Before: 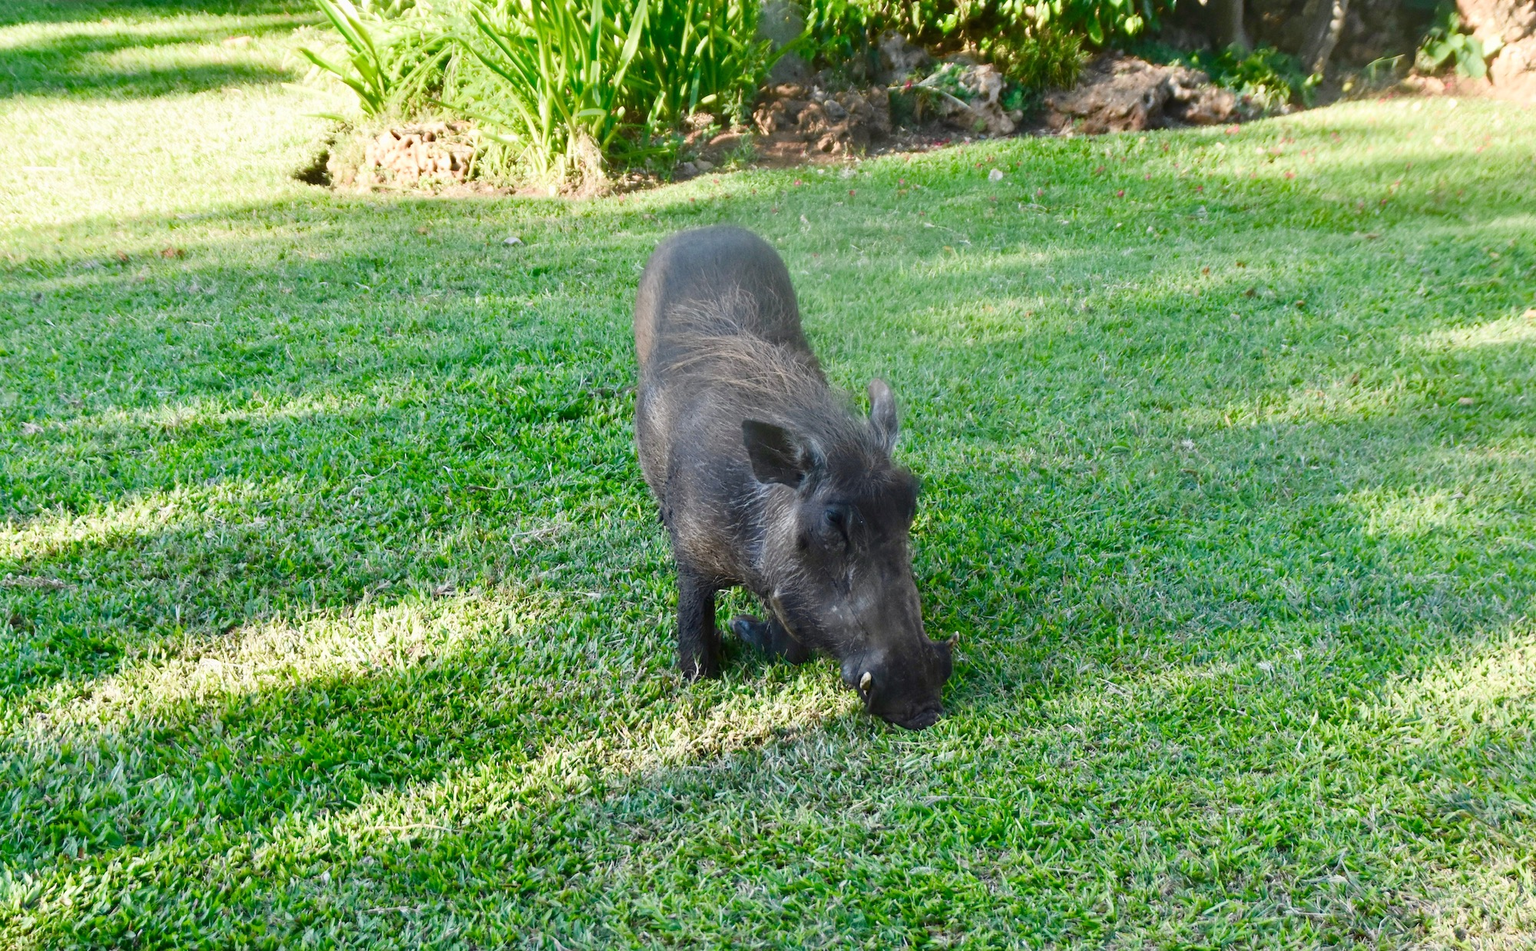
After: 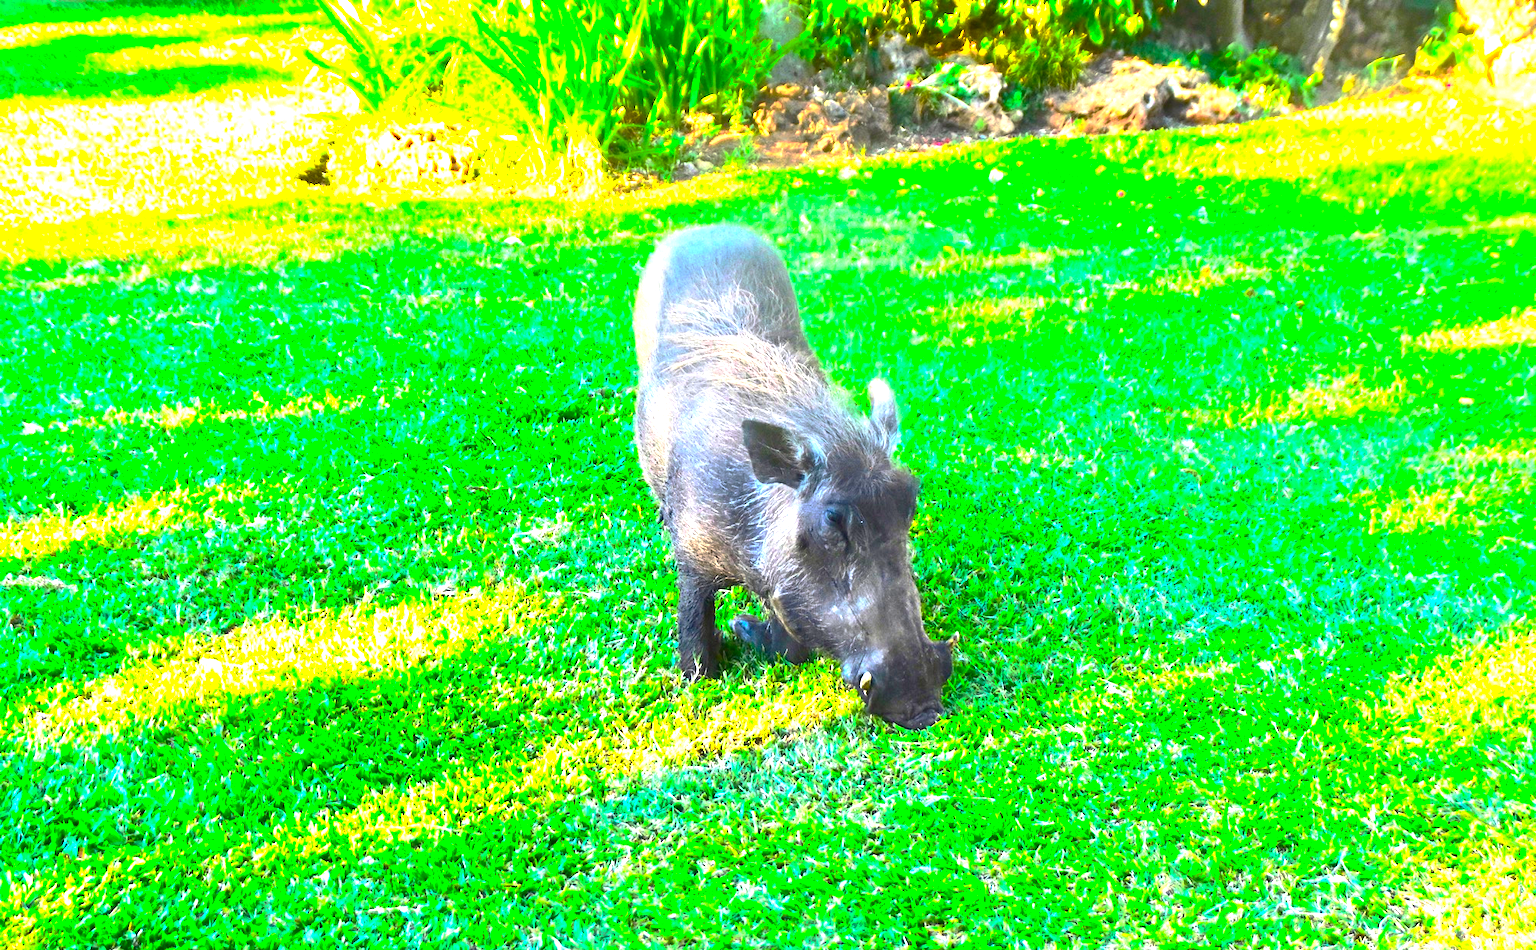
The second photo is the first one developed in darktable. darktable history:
contrast brightness saturation: contrast 0.2, brightness 0.16, saturation 0.22
color balance rgb: perceptual saturation grading › global saturation 30%
exposure: exposure 2.04 EV, compensate highlight preservation false
base curve: curves: ch0 [(0, 0) (0.595, 0.418) (1, 1)], preserve colors none
